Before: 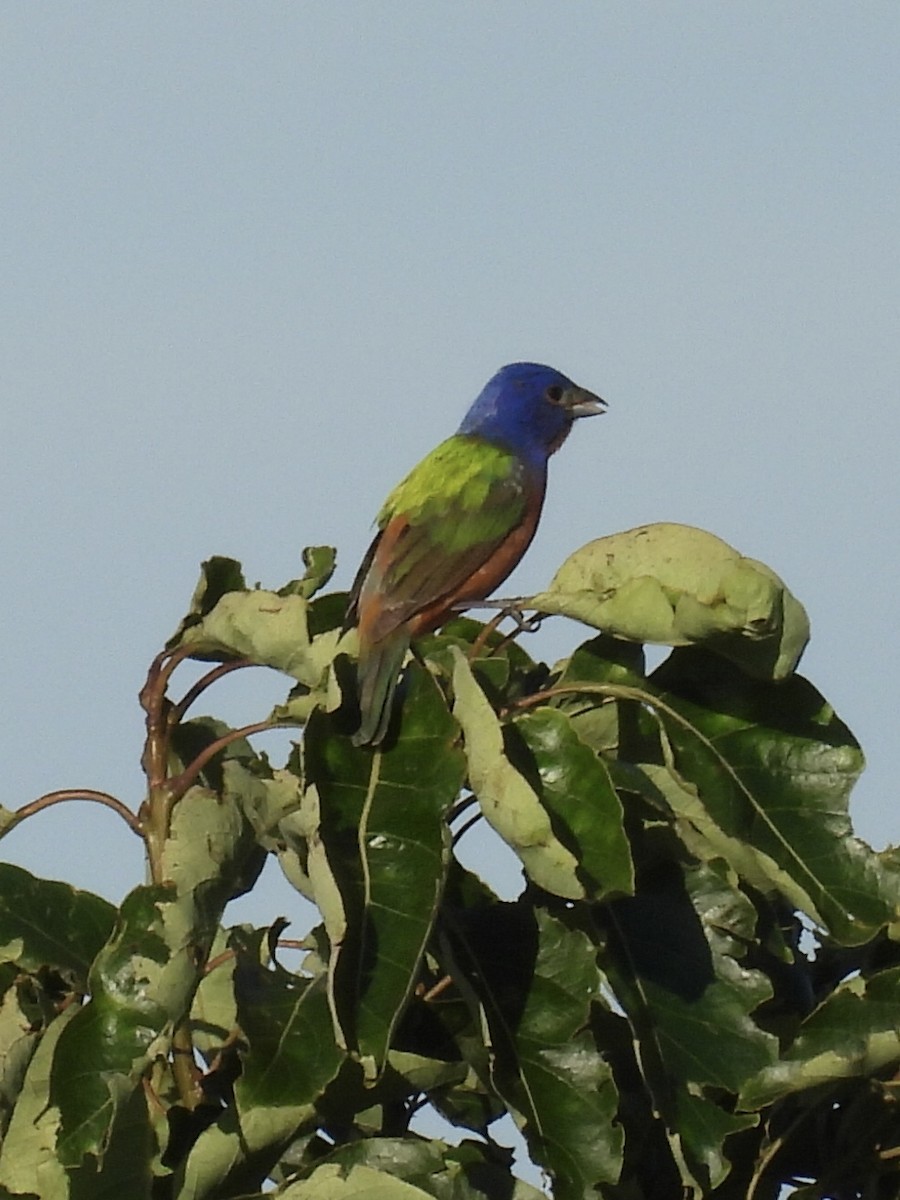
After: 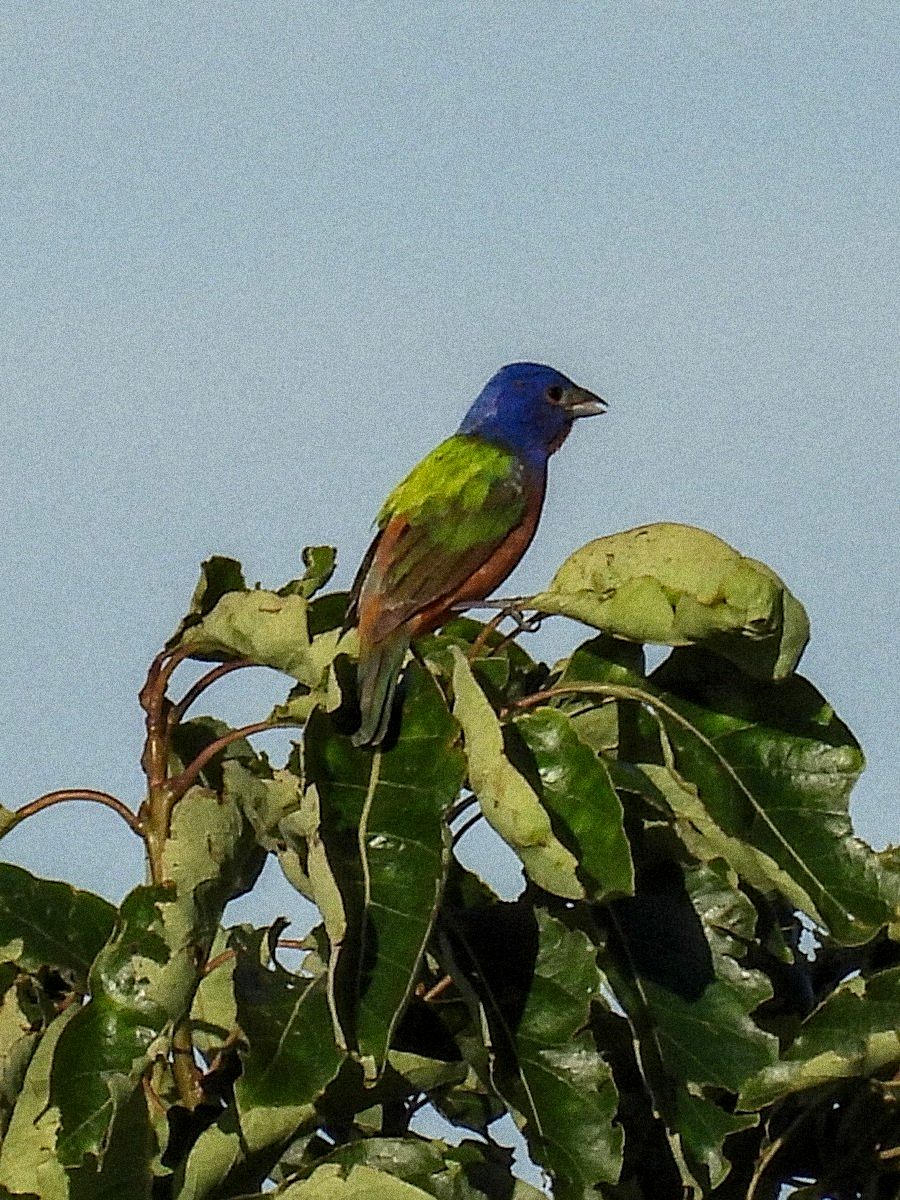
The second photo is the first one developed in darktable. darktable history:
haze removal: compatibility mode true, adaptive false
grain: coarseness 14.49 ISO, strength 48.04%, mid-tones bias 35%
local contrast: highlights 35%, detail 135%
sharpen: on, module defaults
